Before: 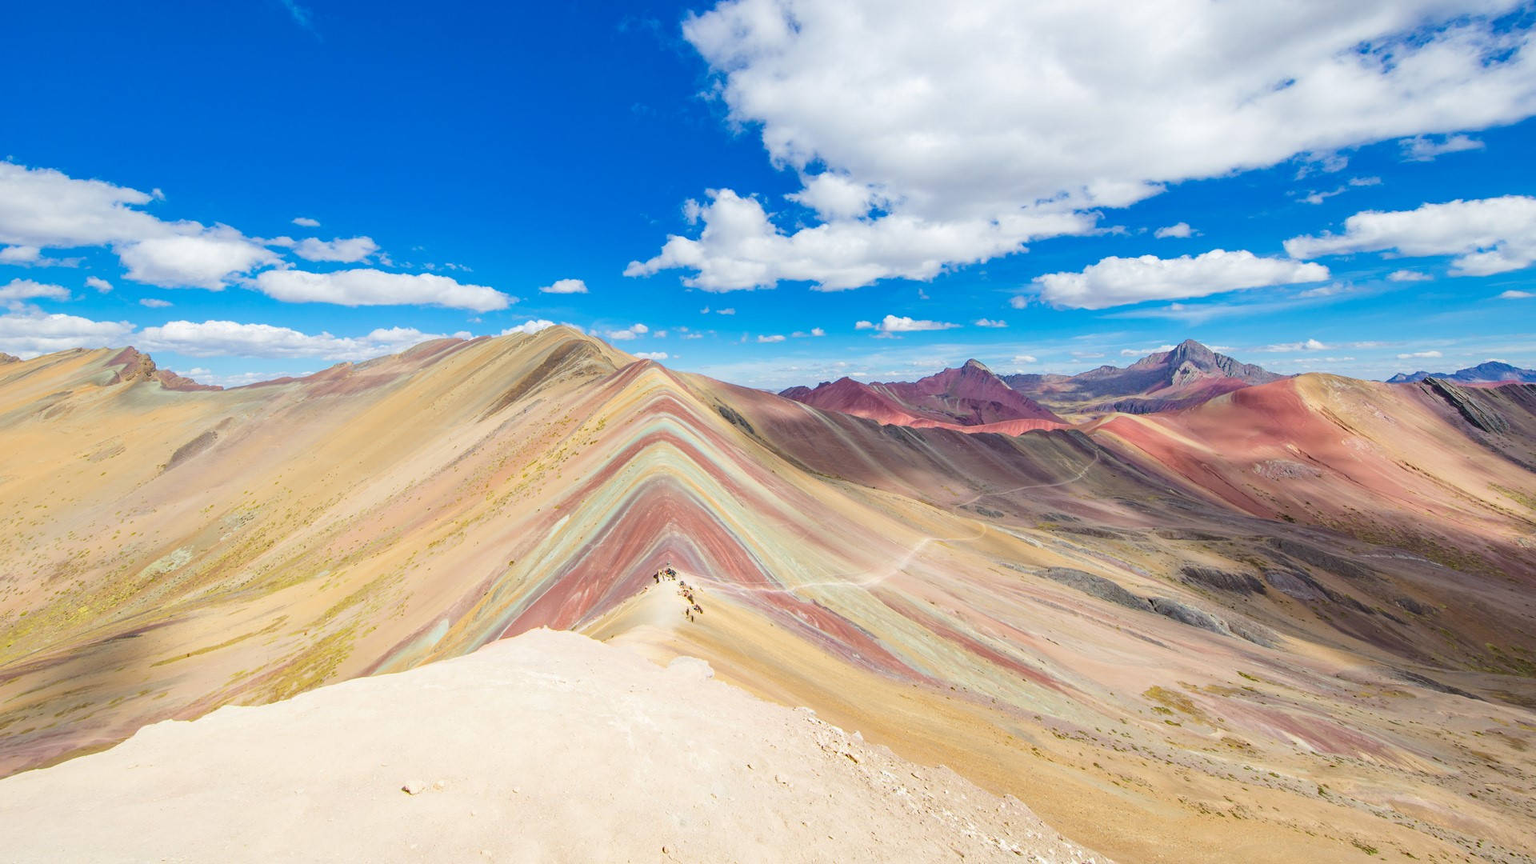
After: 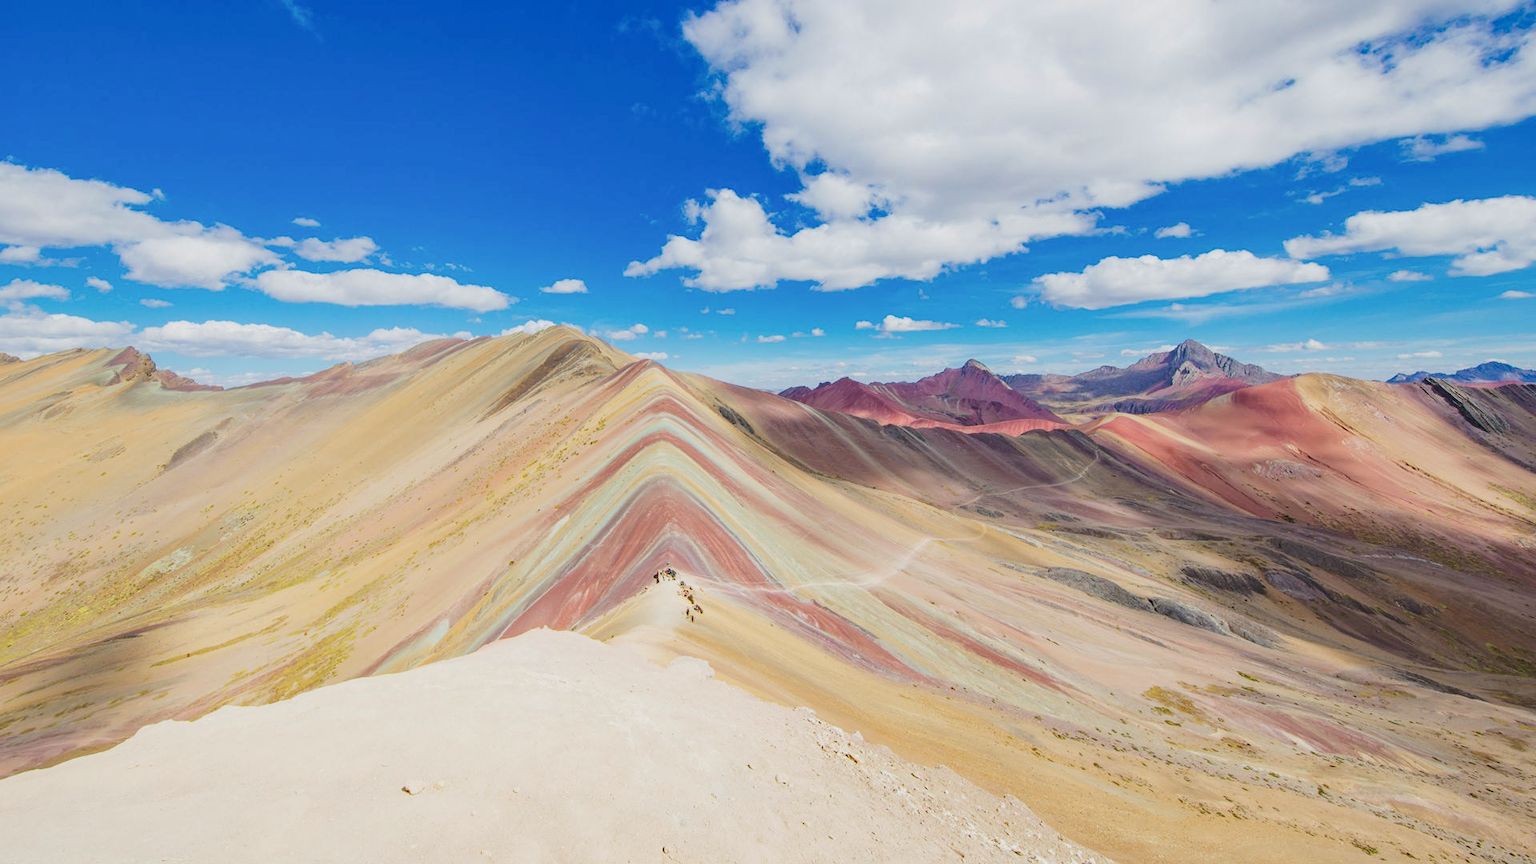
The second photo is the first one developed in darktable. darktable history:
tone curve: curves: ch0 [(0, 0.014) (0.036, 0.047) (0.15, 0.156) (0.27, 0.258) (0.511, 0.506) (0.761, 0.741) (1, 0.919)]; ch1 [(0, 0) (0.179, 0.173) (0.322, 0.32) (0.429, 0.431) (0.502, 0.5) (0.519, 0.522) (0.562, 0.575) (0.631, 0.65) (0.72, 0.692) (1, 1)]; ch2 [(0, 0) (0.29, 0.295) (0.404, 0.436) (0.497, 0.498) (0.533, 0.556) (0.599, 0.607) (0.696, 0.707) (1, 1)], preserve colors none
